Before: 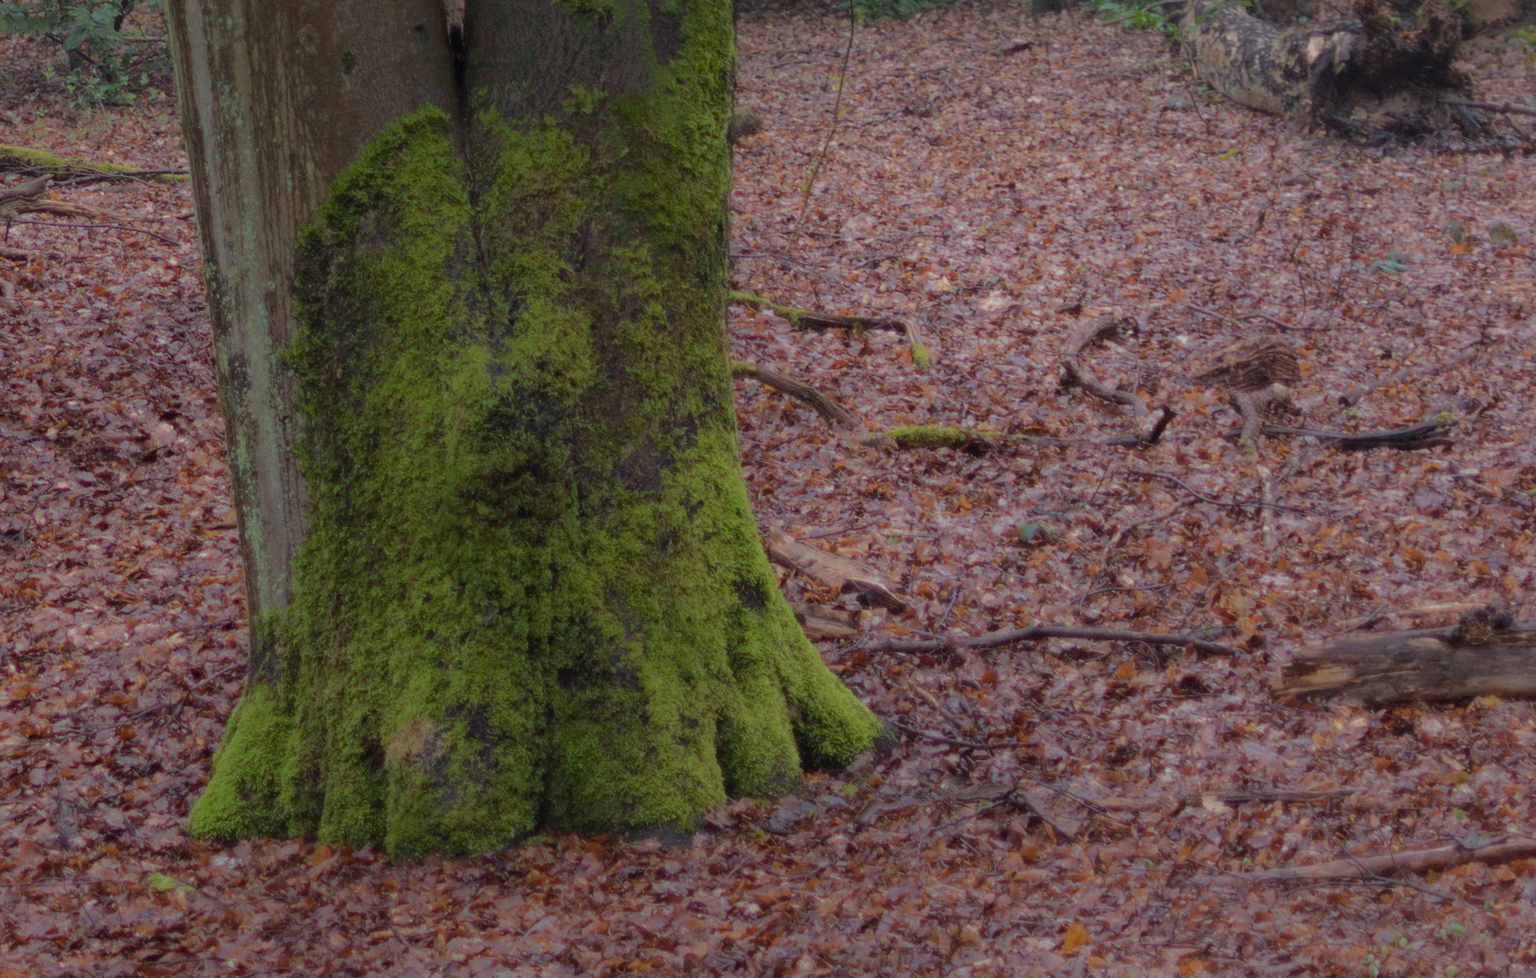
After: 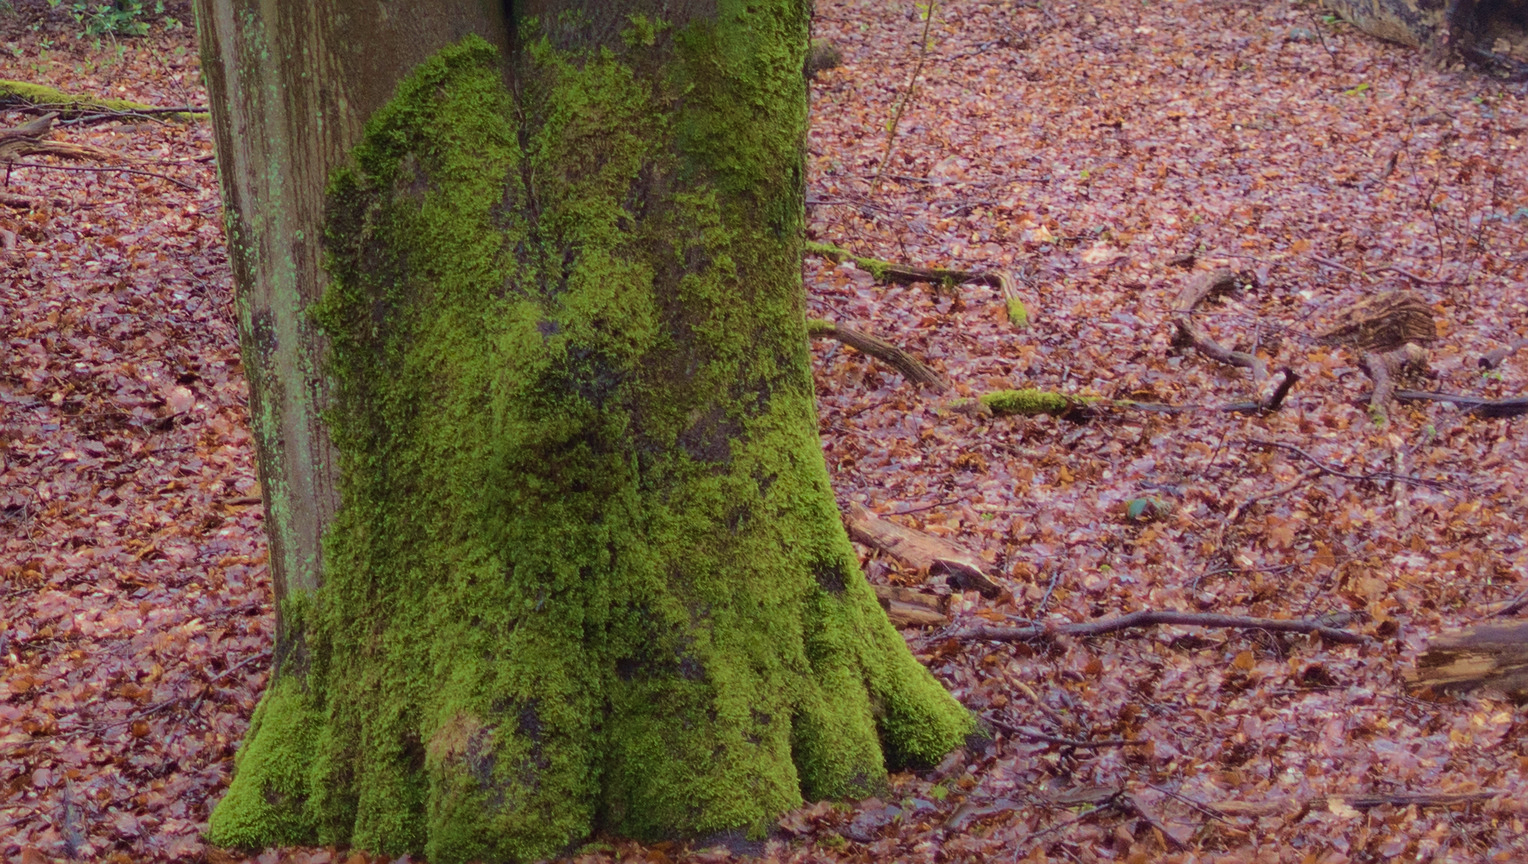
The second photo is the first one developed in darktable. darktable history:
crop: top 7.432%, right 9.909%, bottom 11.994%
velvia: strength 40.18%
sharpen: on, module defaults
contrast brightness saturation: contrast 0.197, brightness 0.154, saturation 0.148
